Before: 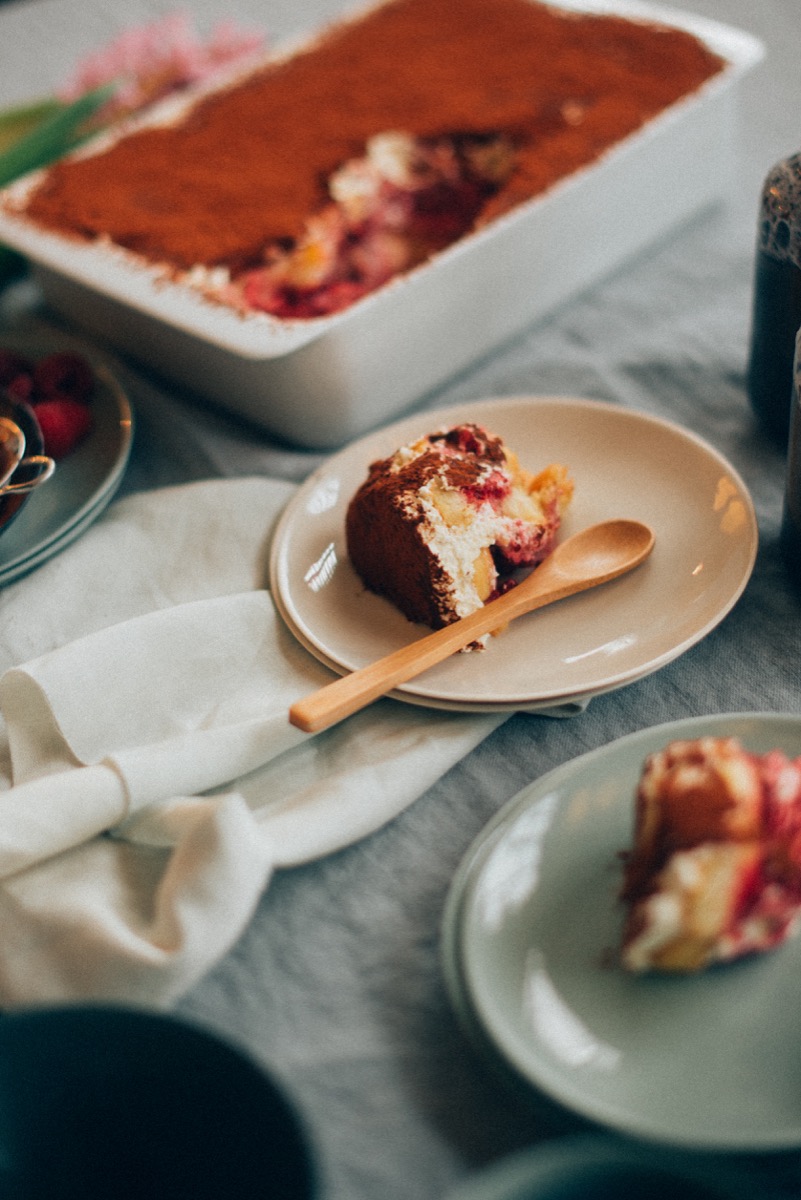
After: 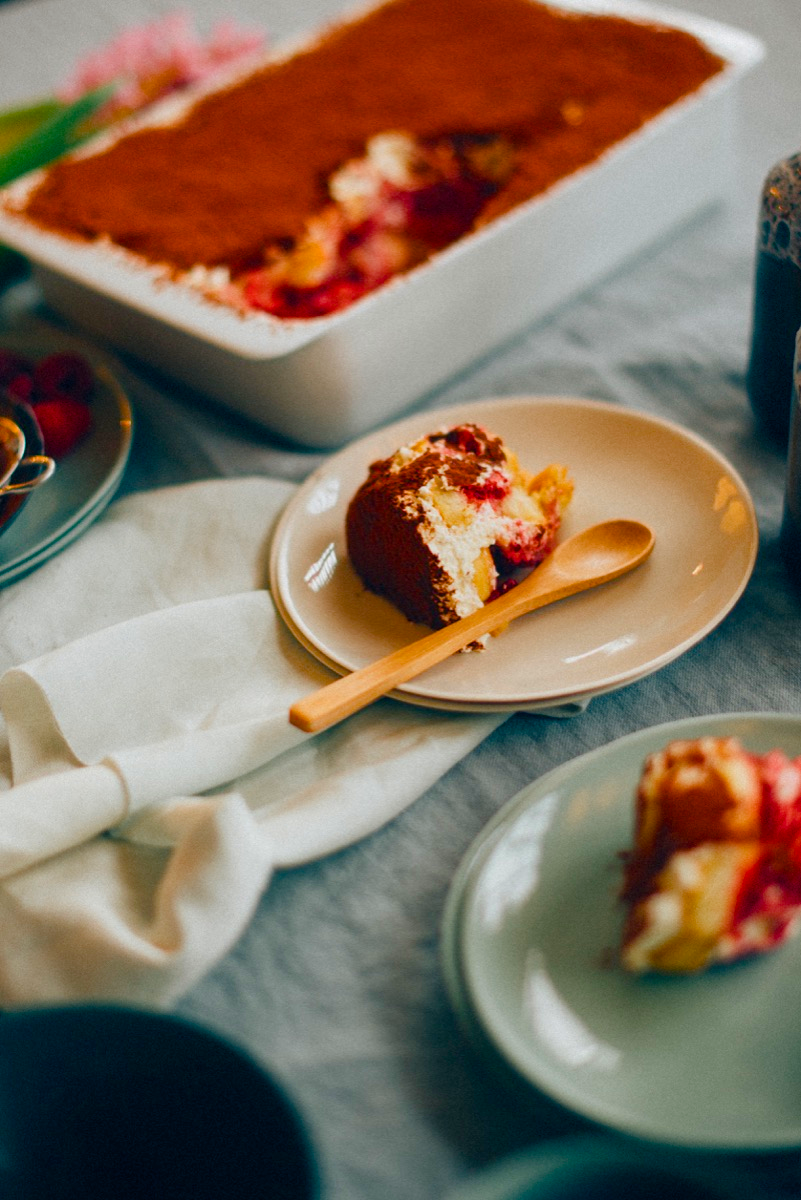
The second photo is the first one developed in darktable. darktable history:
color balance rgb: perceptual saturation grading › global saturation 20%, perceptual saturation grading › highlights -25.364%, perceptual saturation grading › shadows 49.471%, global vibrance 39.872%
